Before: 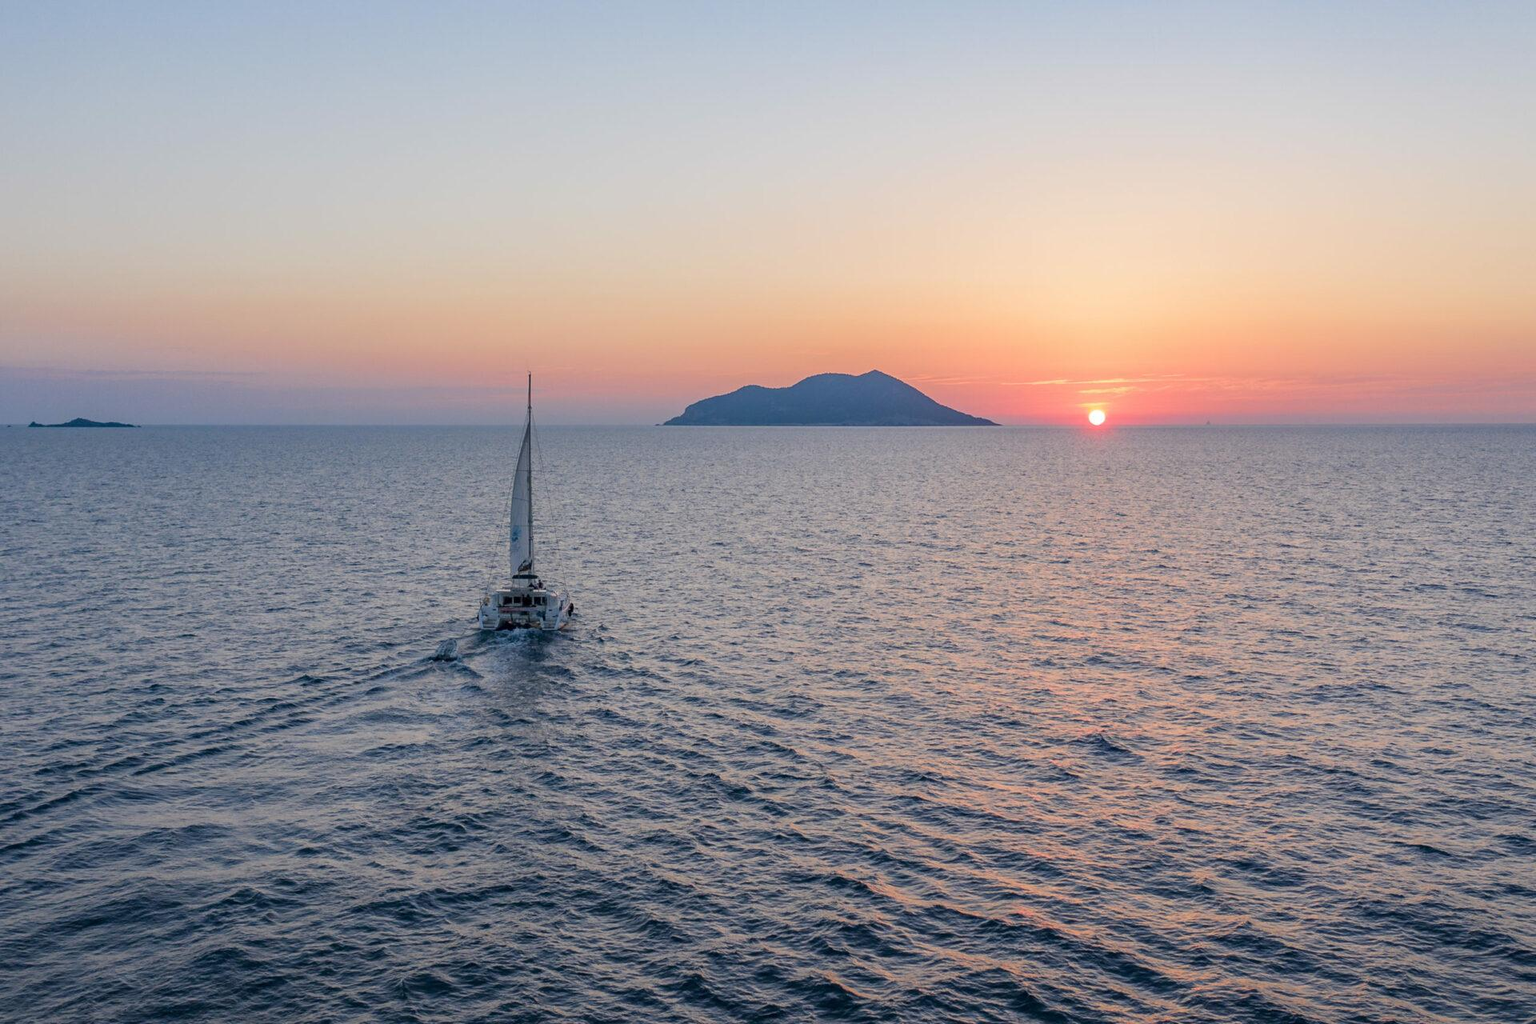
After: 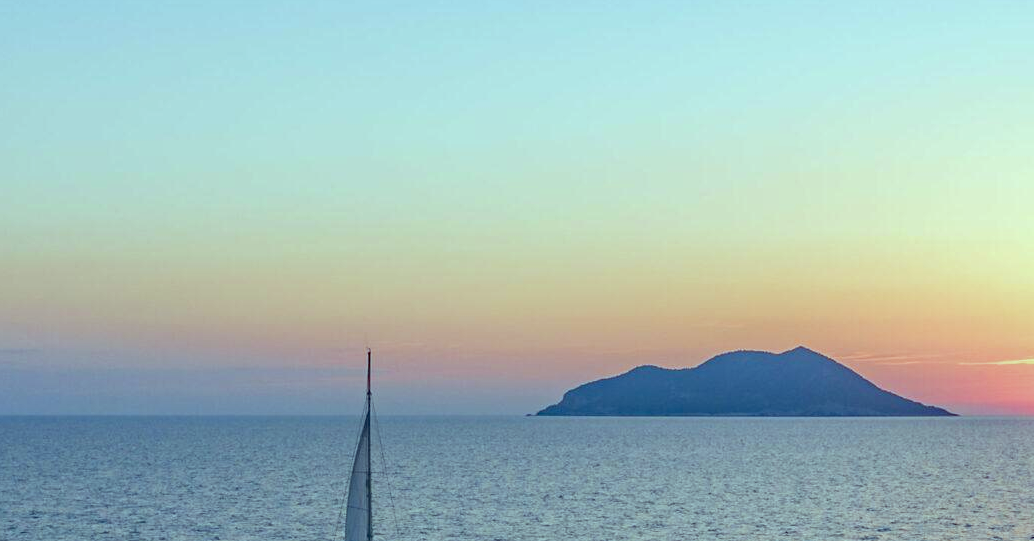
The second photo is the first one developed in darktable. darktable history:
crop: left 15.306%, top 9.065%, right 30.789%, bottom 48.638%
color balance: mode lift, gamma, gain (sRGB), lift [0.997, 0.979, 1.021, 1.011], gamma [1, 1.084, 0.916, 0.998], gain [1, 0.87, 1.13, 1.101], contrast 4.55%, contrast fulcrum 38.24%, output saturation 104.09%
haze removal: compatibility mode true, adaptive false
